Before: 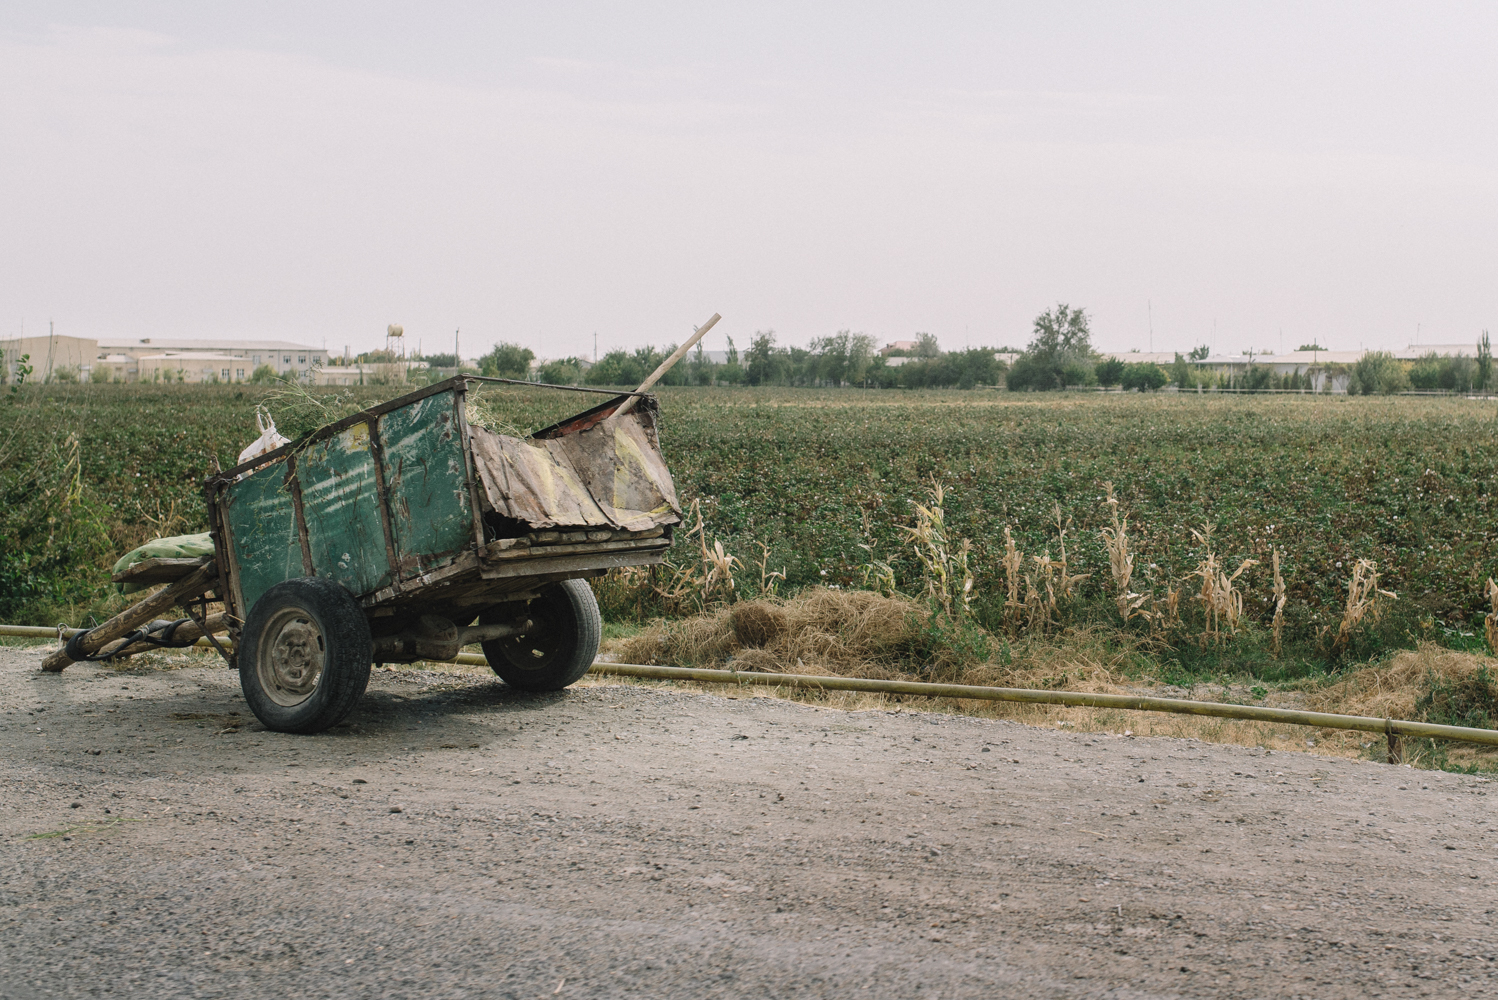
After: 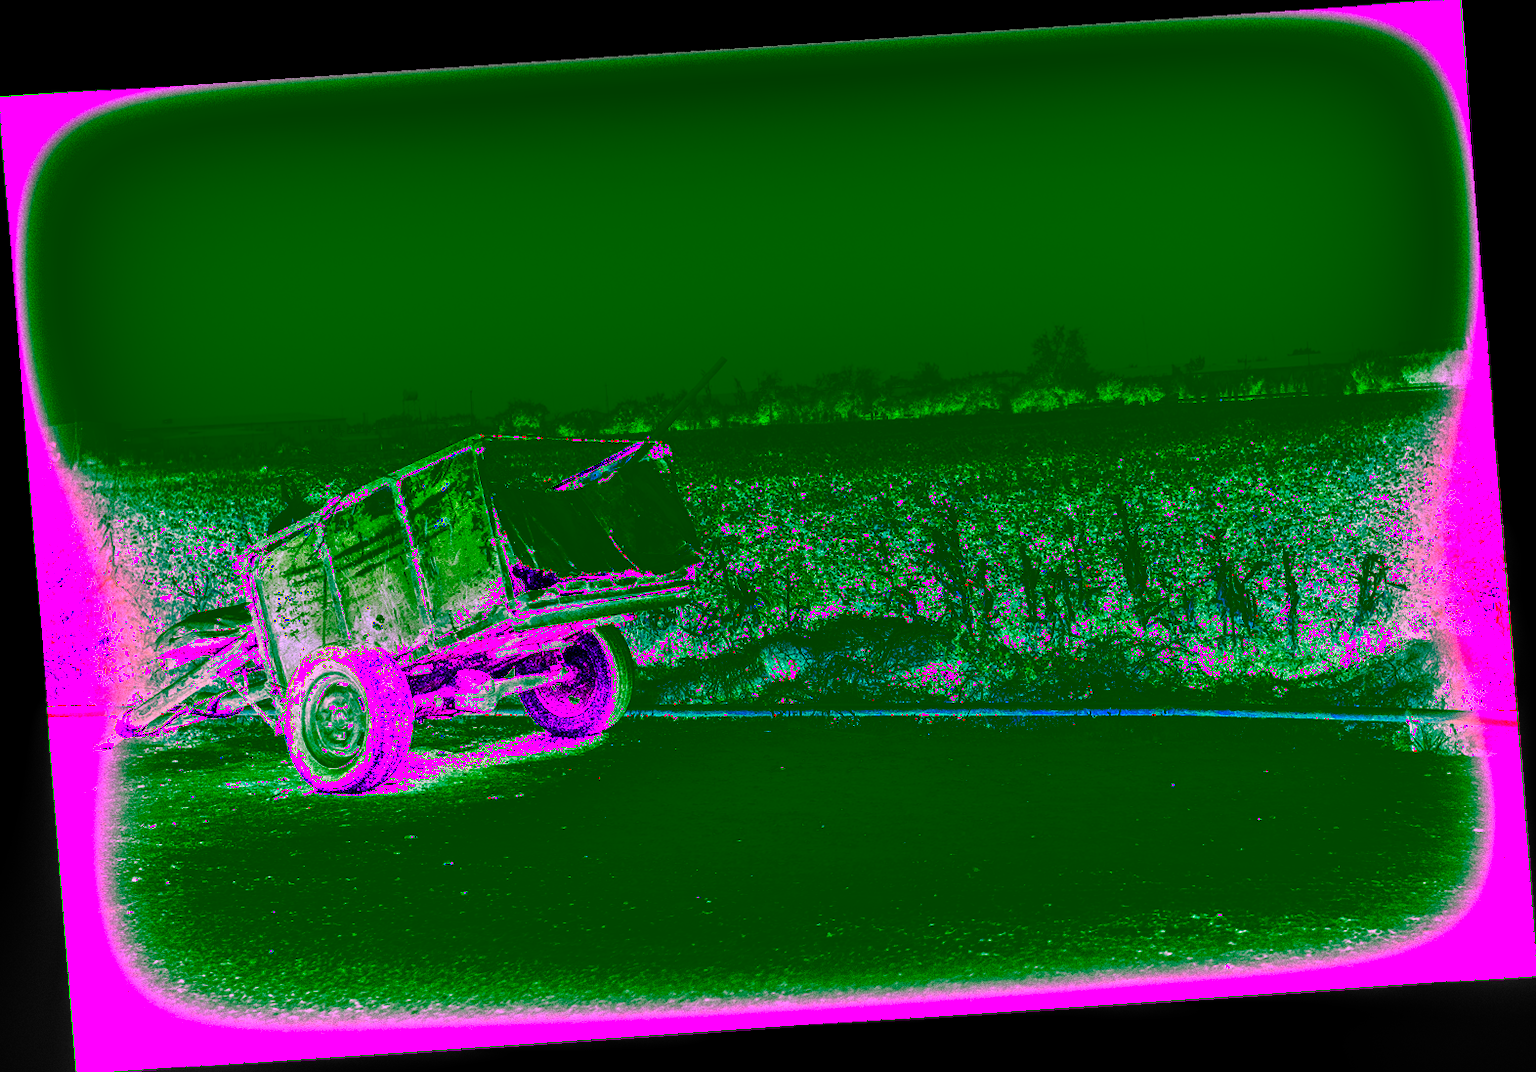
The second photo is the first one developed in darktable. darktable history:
contrast brightness saturation: contrast 0.26, brightness 0.02, saturation 0.87
grain: coarseness 0.09 ISO, strength 40%
local contrast: on, module defaults
rotate and perspective: rotation -4.2°, shear 0.006, automatic cropping off
white balance: red 8, blue 8
exposure: black level correction 0, exposure 1.2 EV, compensate highlight preservation false
contrast equalizer: y [[0.5, 0.5, 0.468, 0.5, 0.5, 0.5], [0.5 ×6], [0.5 ×6], [0 ×6], [0 ×6]]
shadows and highlights: shadows 12, white point adjustment 1.2, soften with gaussian
